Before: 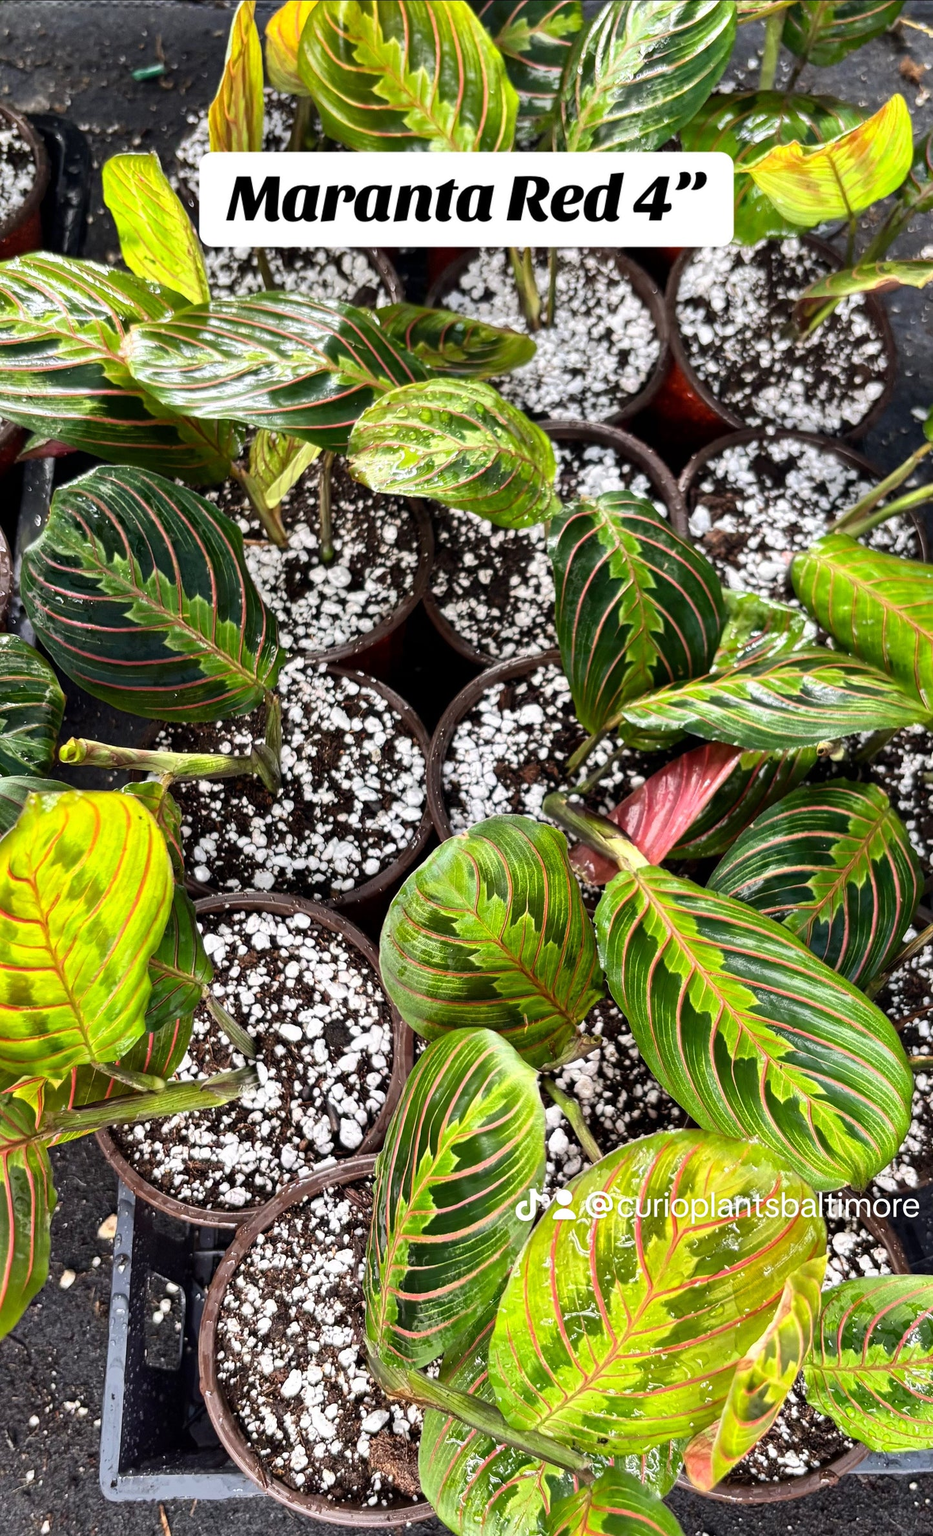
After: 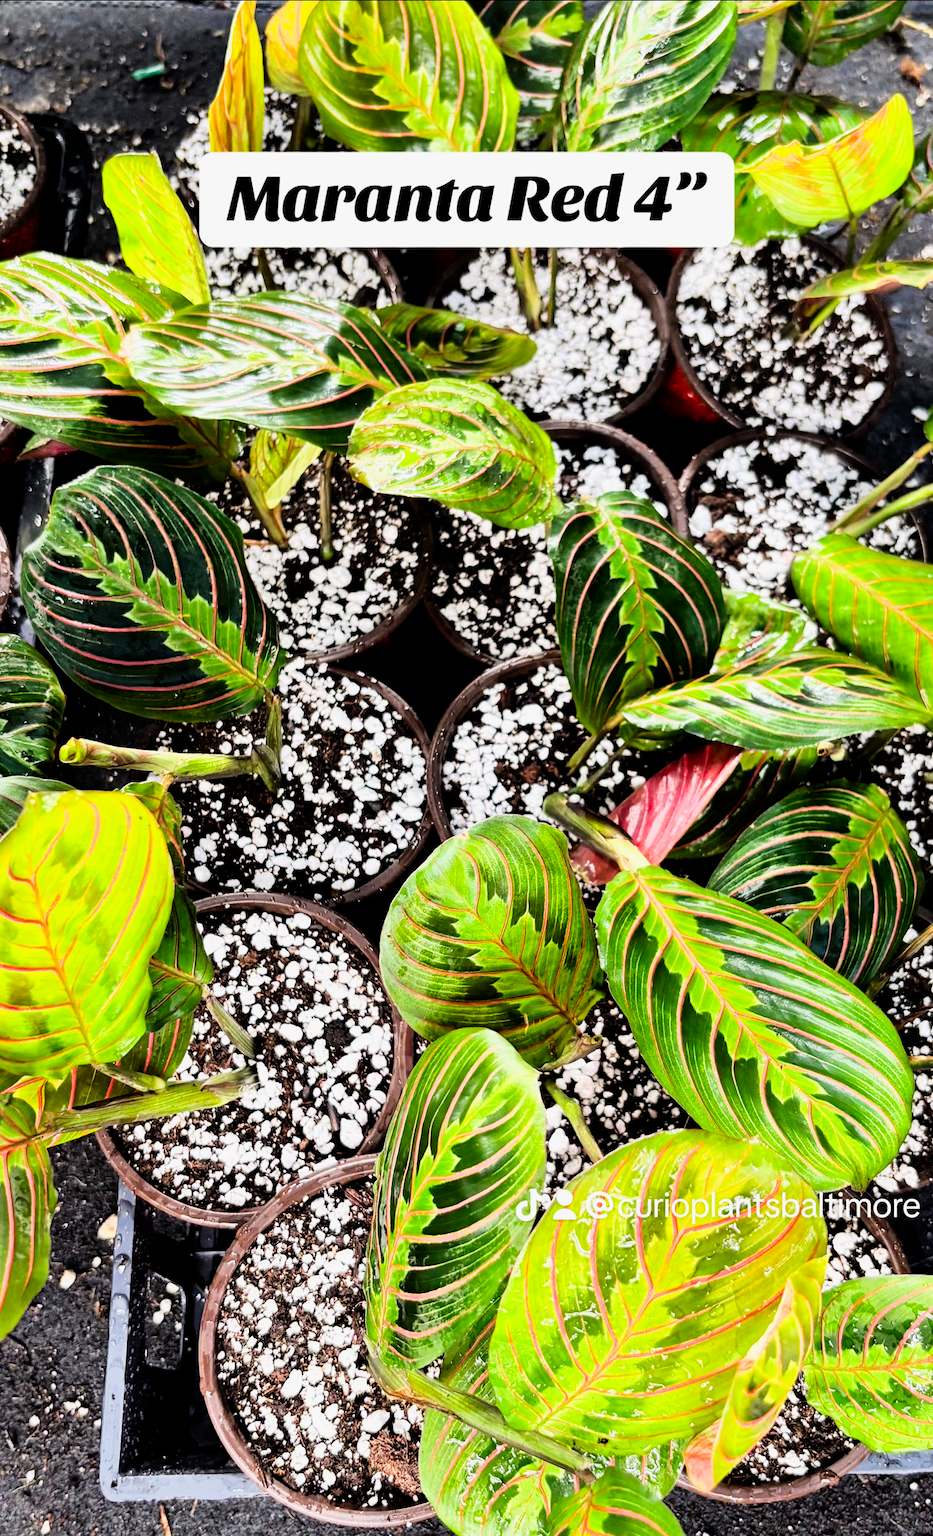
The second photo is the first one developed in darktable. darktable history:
exposure: black level correction 0, exposure 0.7 EV, compensate exposure bias true, compensate highlight preservation false
contrast brightness saturation: contrast 0.09, saturation 0.28
filmic rgb: black relative exposure -5 EV, hardness 2.88, contrast 1.3, highlights saturation mix -30%
